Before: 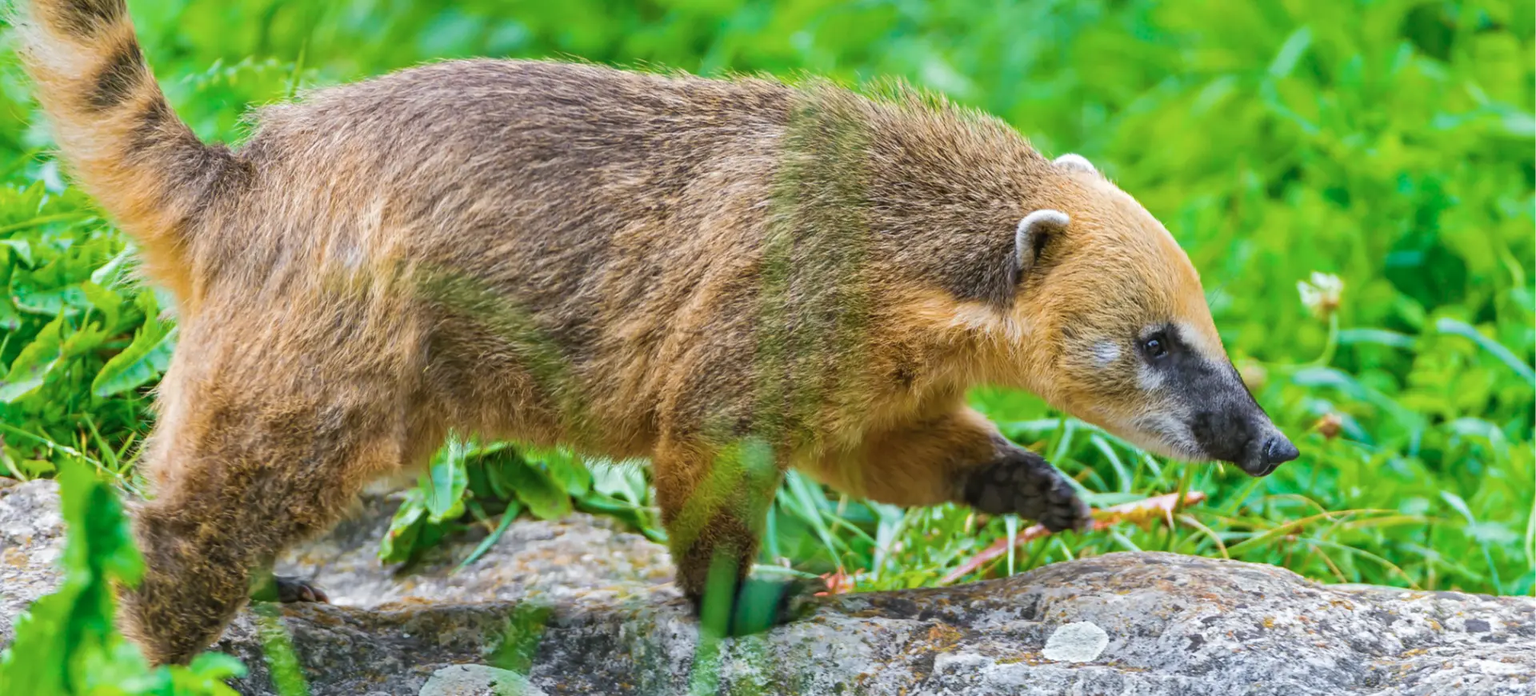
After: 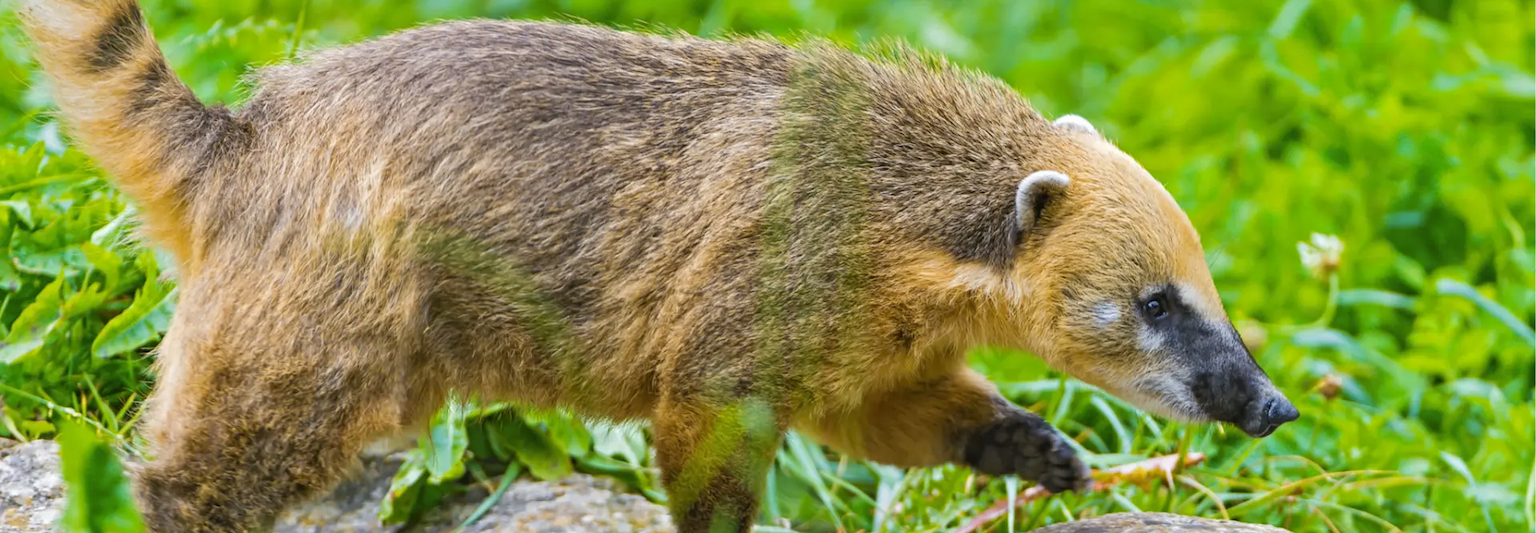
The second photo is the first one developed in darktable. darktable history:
color contrast: green-magenta contrast 0.8, blue-yellow contrast 1.1, unbound 0
crop: top 5.667%, bottom 17.637%
